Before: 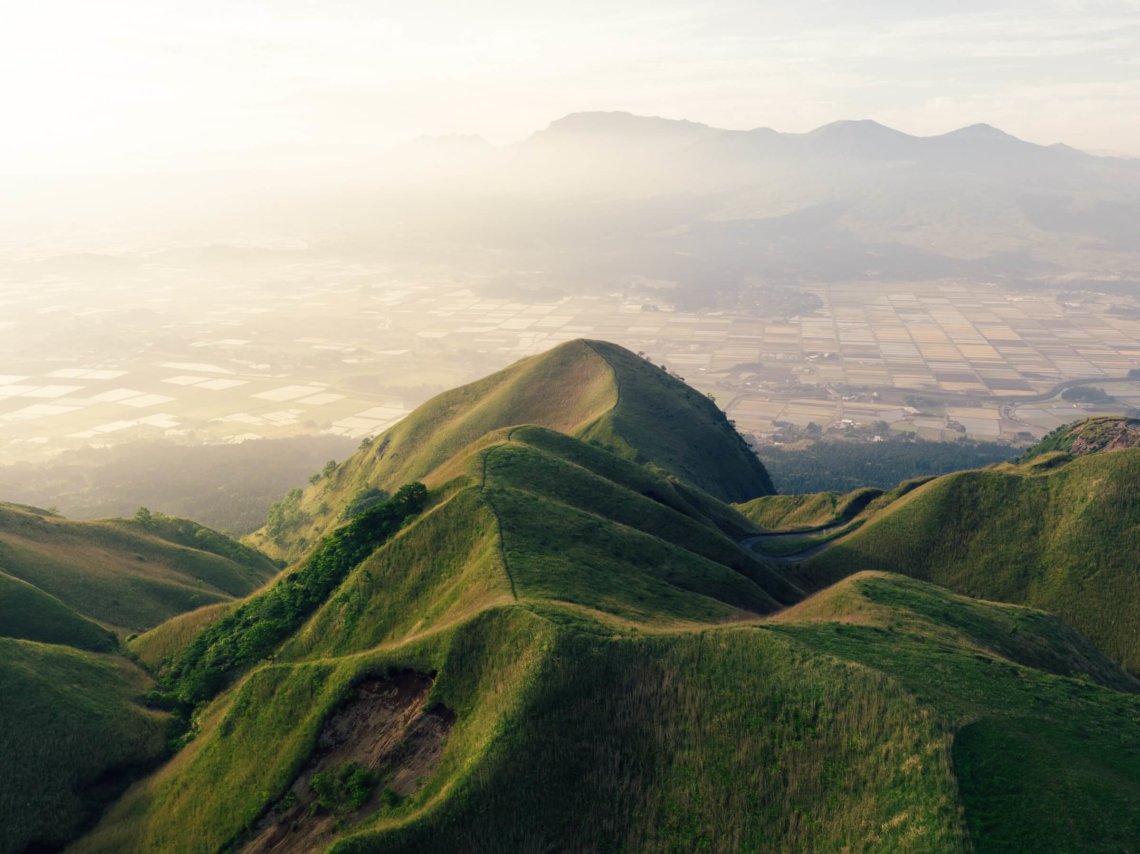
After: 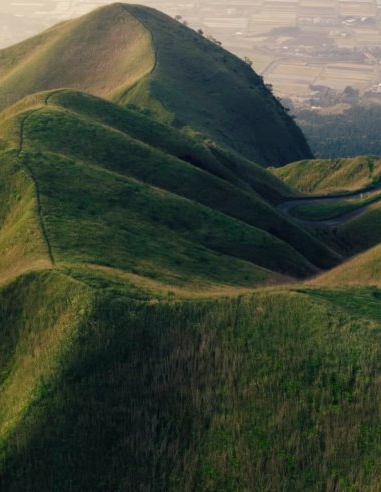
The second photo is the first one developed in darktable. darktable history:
color zones: curves: ch0 [(0, 0.485) (0.178, 0.476) (0.261, 0.623) (0.411, 0.403) (0.708, 0.603) (0.934, 0.412)]; ch1 [(0.003, 0.485) (0.149, 0.496) (0.229, 0.584) (0.326, 0.551) (0.484, 0.262) (0.757, 0.643)], mix -137.91%
crop: left 40.678%, top 39.438%, right 25.882%, bottom 2.935%
